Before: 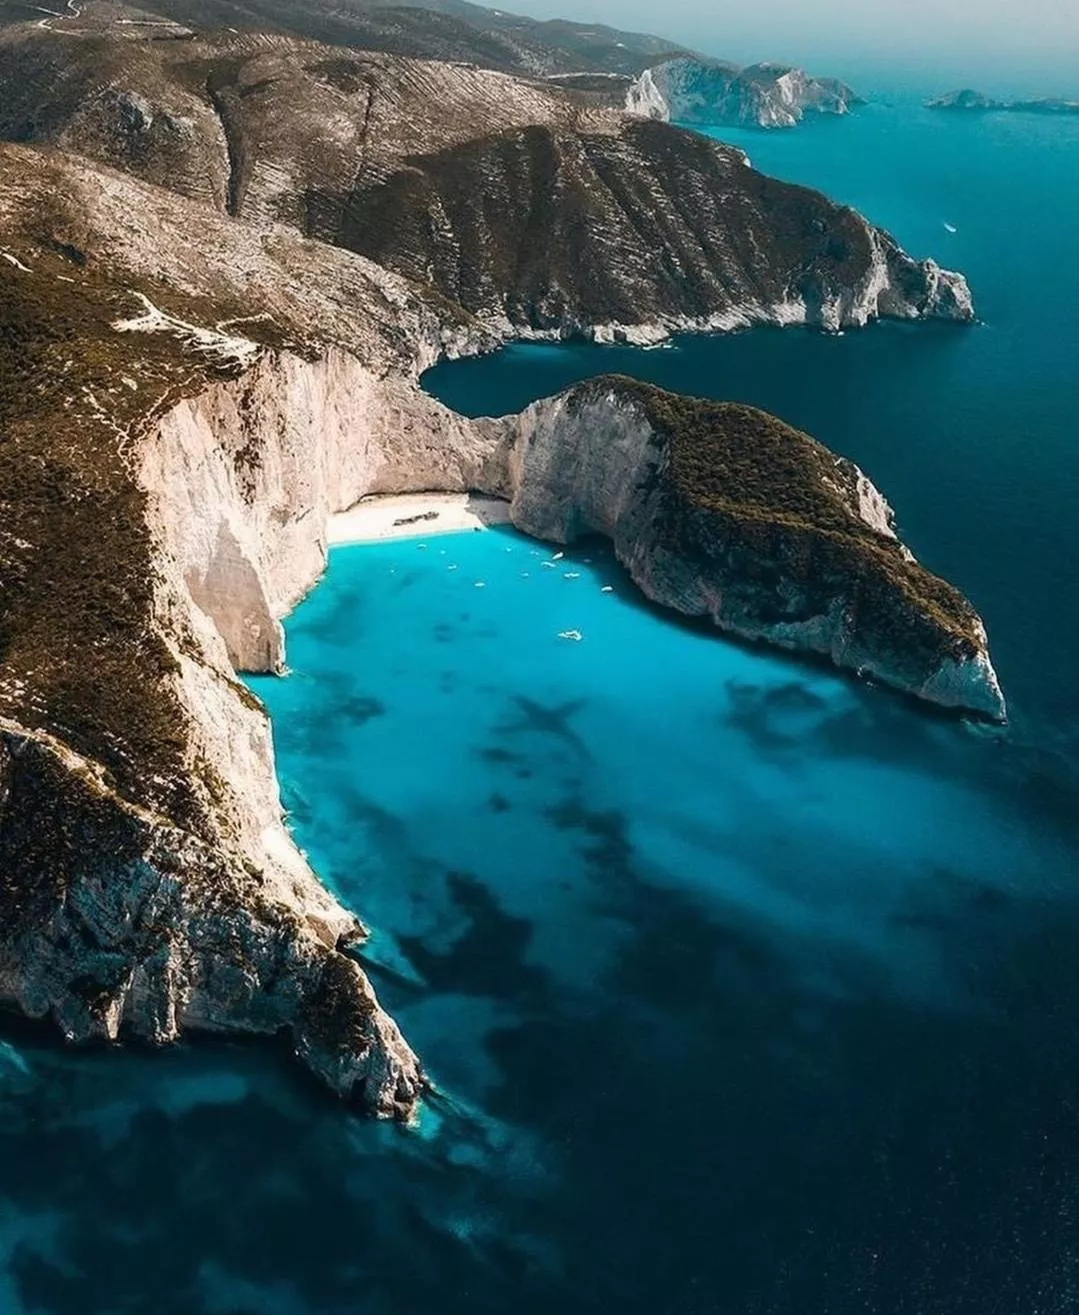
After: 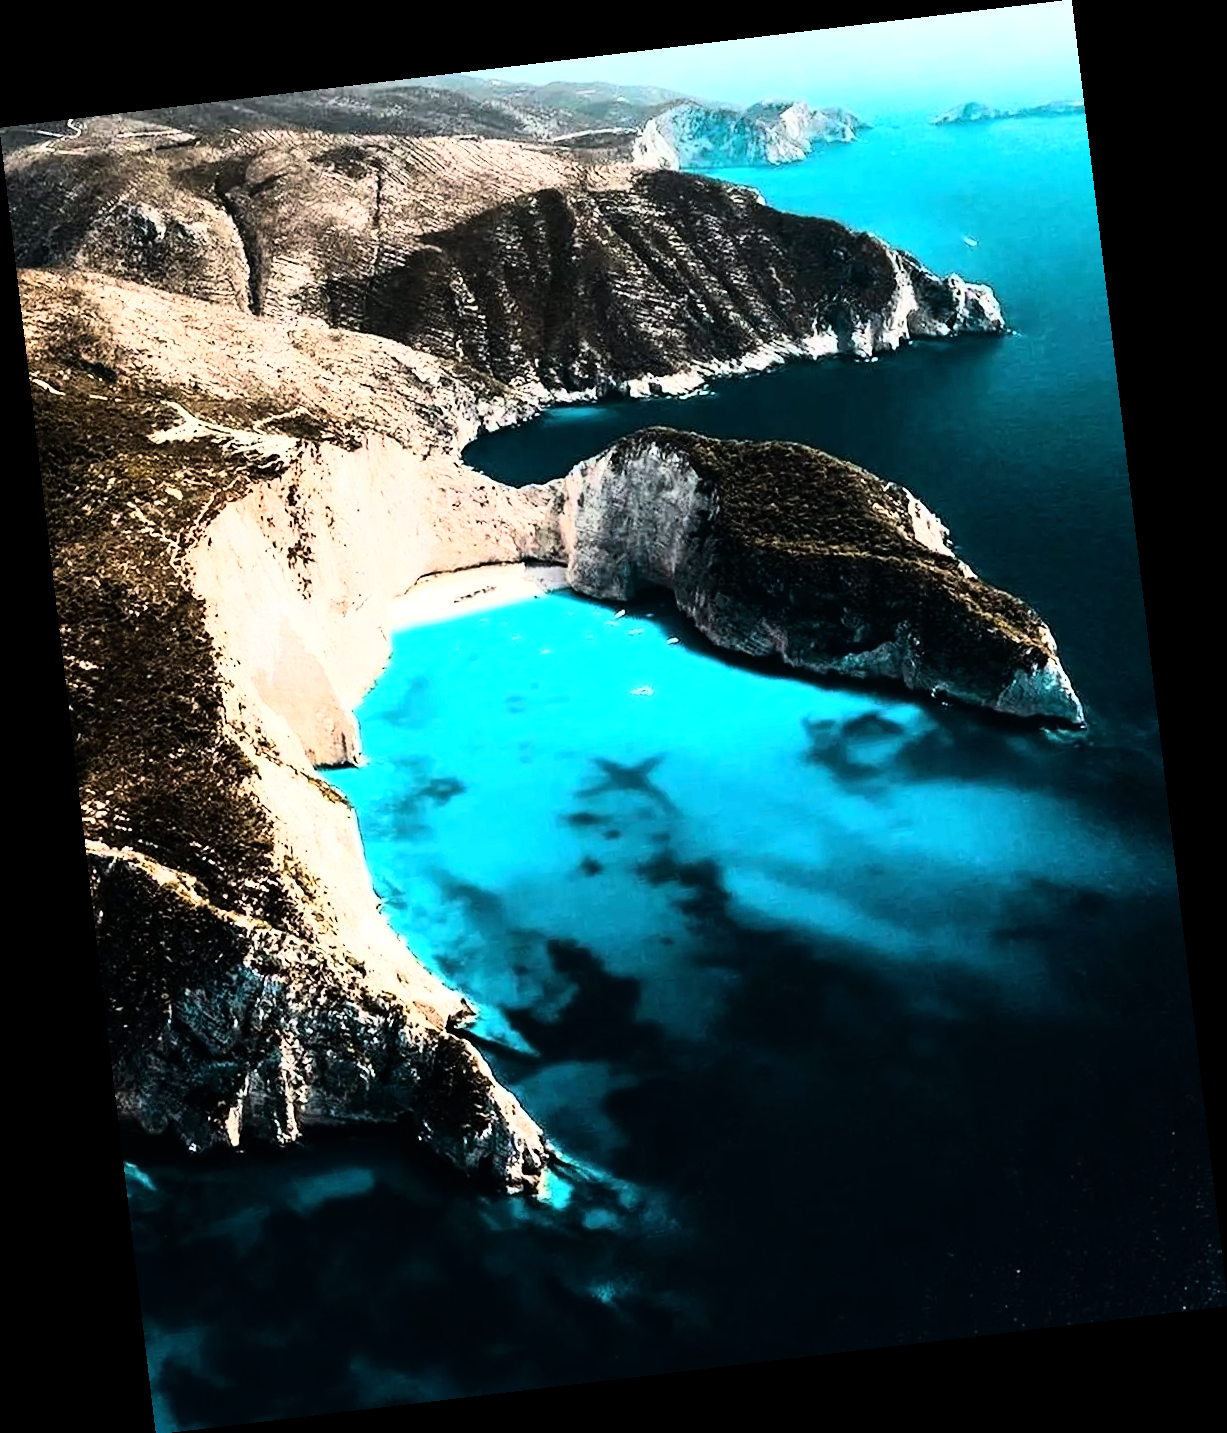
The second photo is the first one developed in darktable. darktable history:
tone equalizer: -8 EV -0.417 EV, -7 EV -0.389 EV, -6 EV -0.333 EV, -5 EV -0.222 EV, -3 EV 0.222 EV, -2 EV 0.333 EV, -1 EV 0.389 EV, +0 EV 0.417 EV, edges refinement/feathering 500, mask exposure compensation -1.57 EV, preserve details no
rotate and perspective: rotation -6.83°, automatic cropping off
rgb curve: curves: ch0 [(0, 0) (0.21, 0.15) (0.24, 0.21) (0.5, 0.75) (0.75, 0.96) (0.89, 0.99) (1, 1)]; ch1 [(0, 0.02) (0.21, 0.13) (0.25, 0.2) (0.5, 0.67) (0.75, 0.9) (0.89, 0.97) (1, 1)]; ch2 [(0, 0.02) (0.21, 0.13) (0.25, 0.2) (0.5, 0.67) (0.75, 0.9) (0.89, 0.97) (1, 1)], compensate middle gray true
